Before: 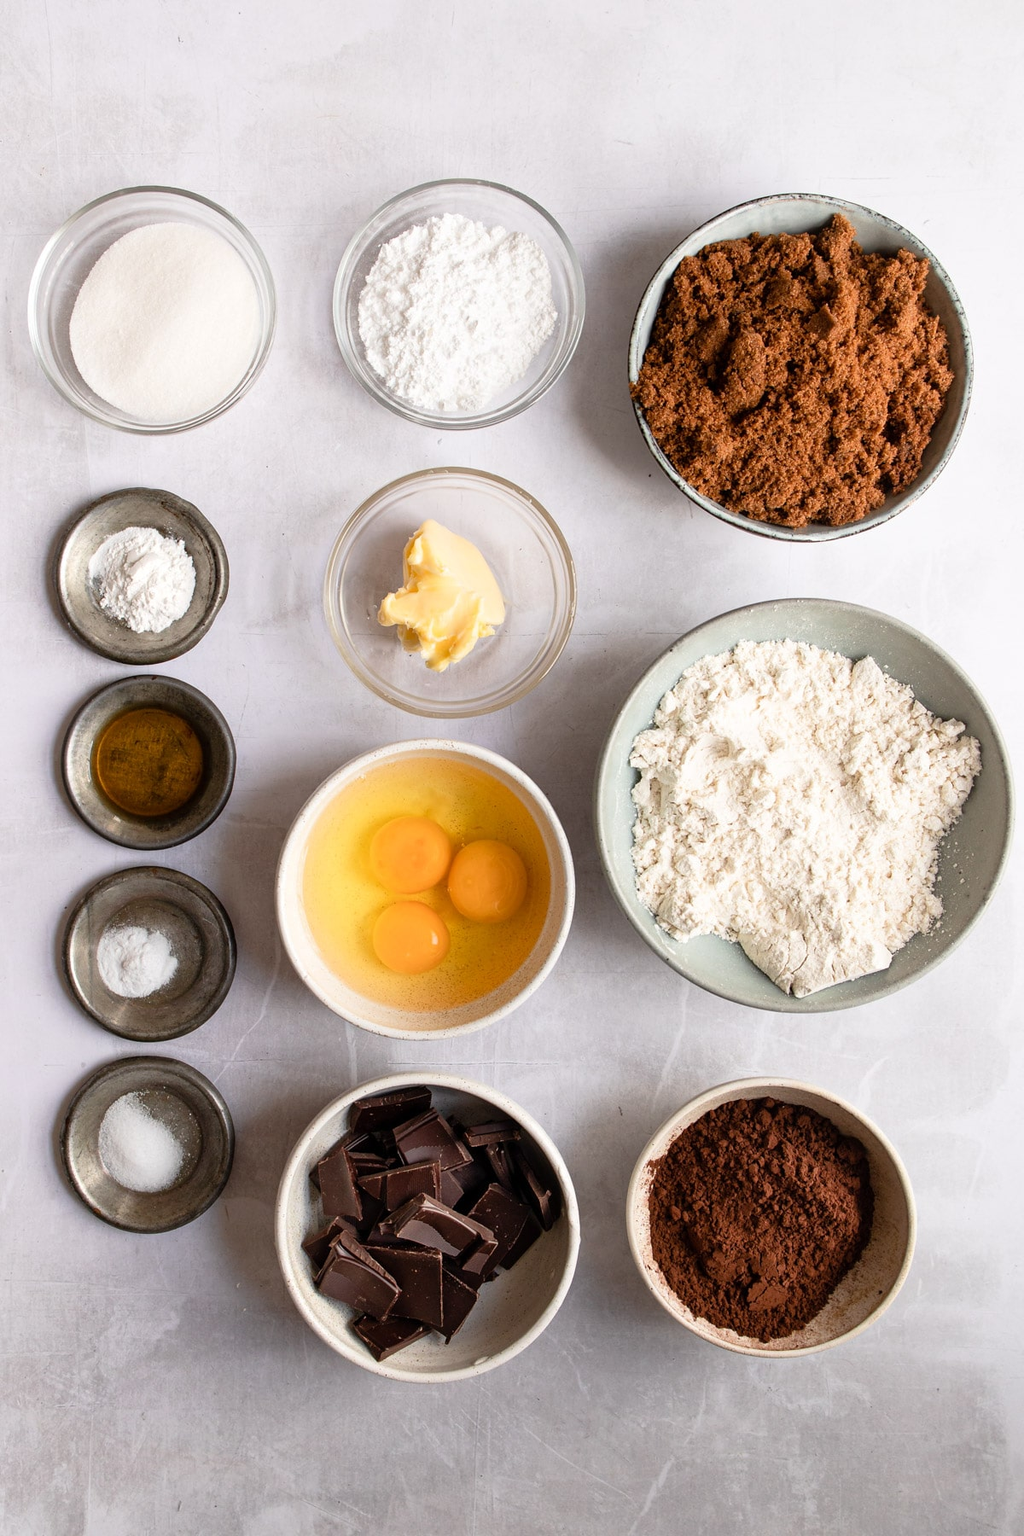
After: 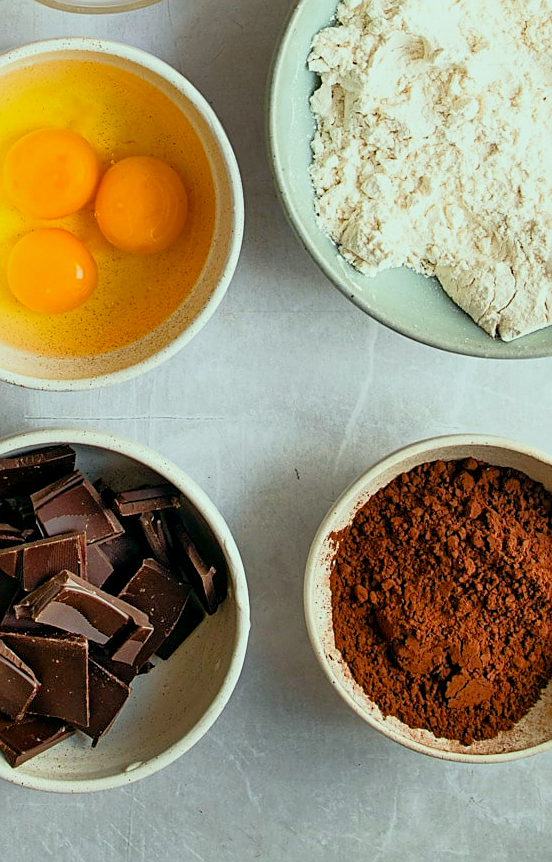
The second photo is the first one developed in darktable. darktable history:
sharpen: on, module defaults
tone equalizer: -8 EV -0.032 EV, -7 EV 0.042 EV, -6 EV -0.008 EV, -5 EV 0.006 EV, -4 EV -0.051 EV, -3 EV -0.235 EV, -2 EV -0.638 EV, -1 EV -0.99 EV, +0 EV -0.947 EV, mask exposure compensation -0.502 EV
crop: left 35.874%, top 46.013%, right 18.082%, bottom 6.093%
exposure: exposure 1 EV, compensate exposure bias true, compensate highlight preservation false
color correction: highlights a* -7.53, highlights b* 1.36, shadows a* -3.77, saturation 1.44
filmic rgb: black relative exposure -14.14 EV, white relative exposure 3.39 EV, threshold 5.95 EV, hardness 7.94, contrast 0.995, enable highlight reconstruction true
local contrast: highlights 100%, shadows 100%, detail 119%, midtone range 0.2
